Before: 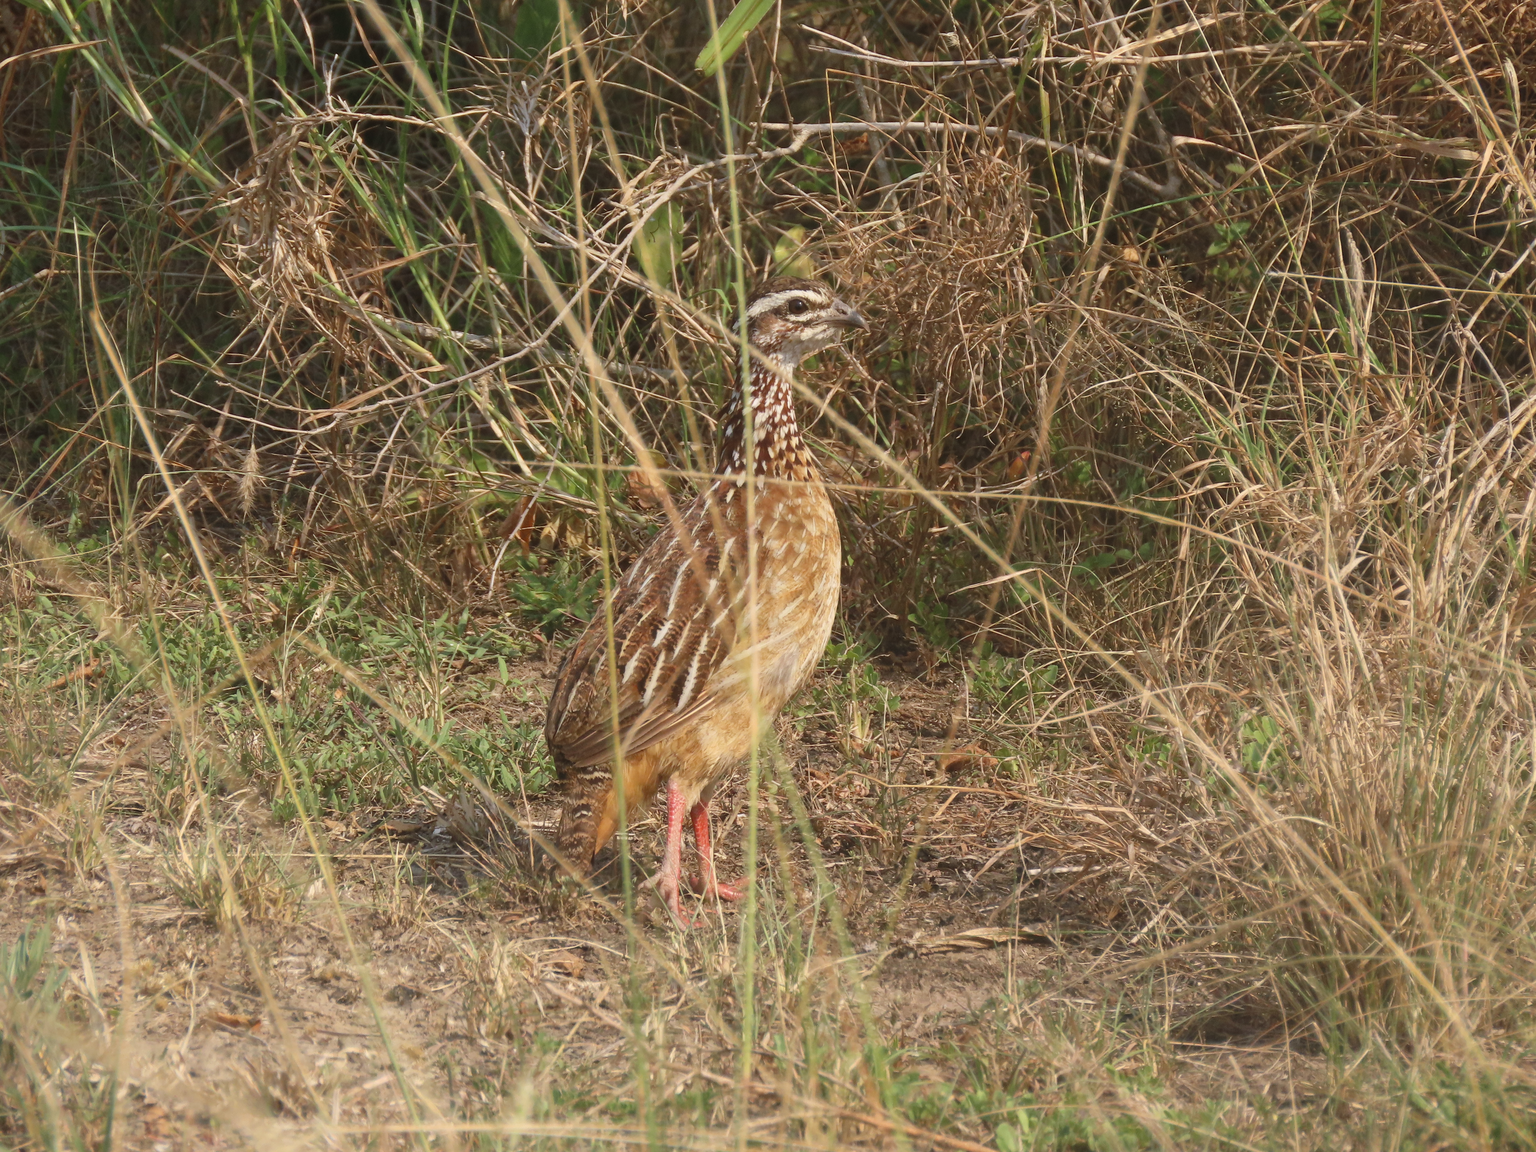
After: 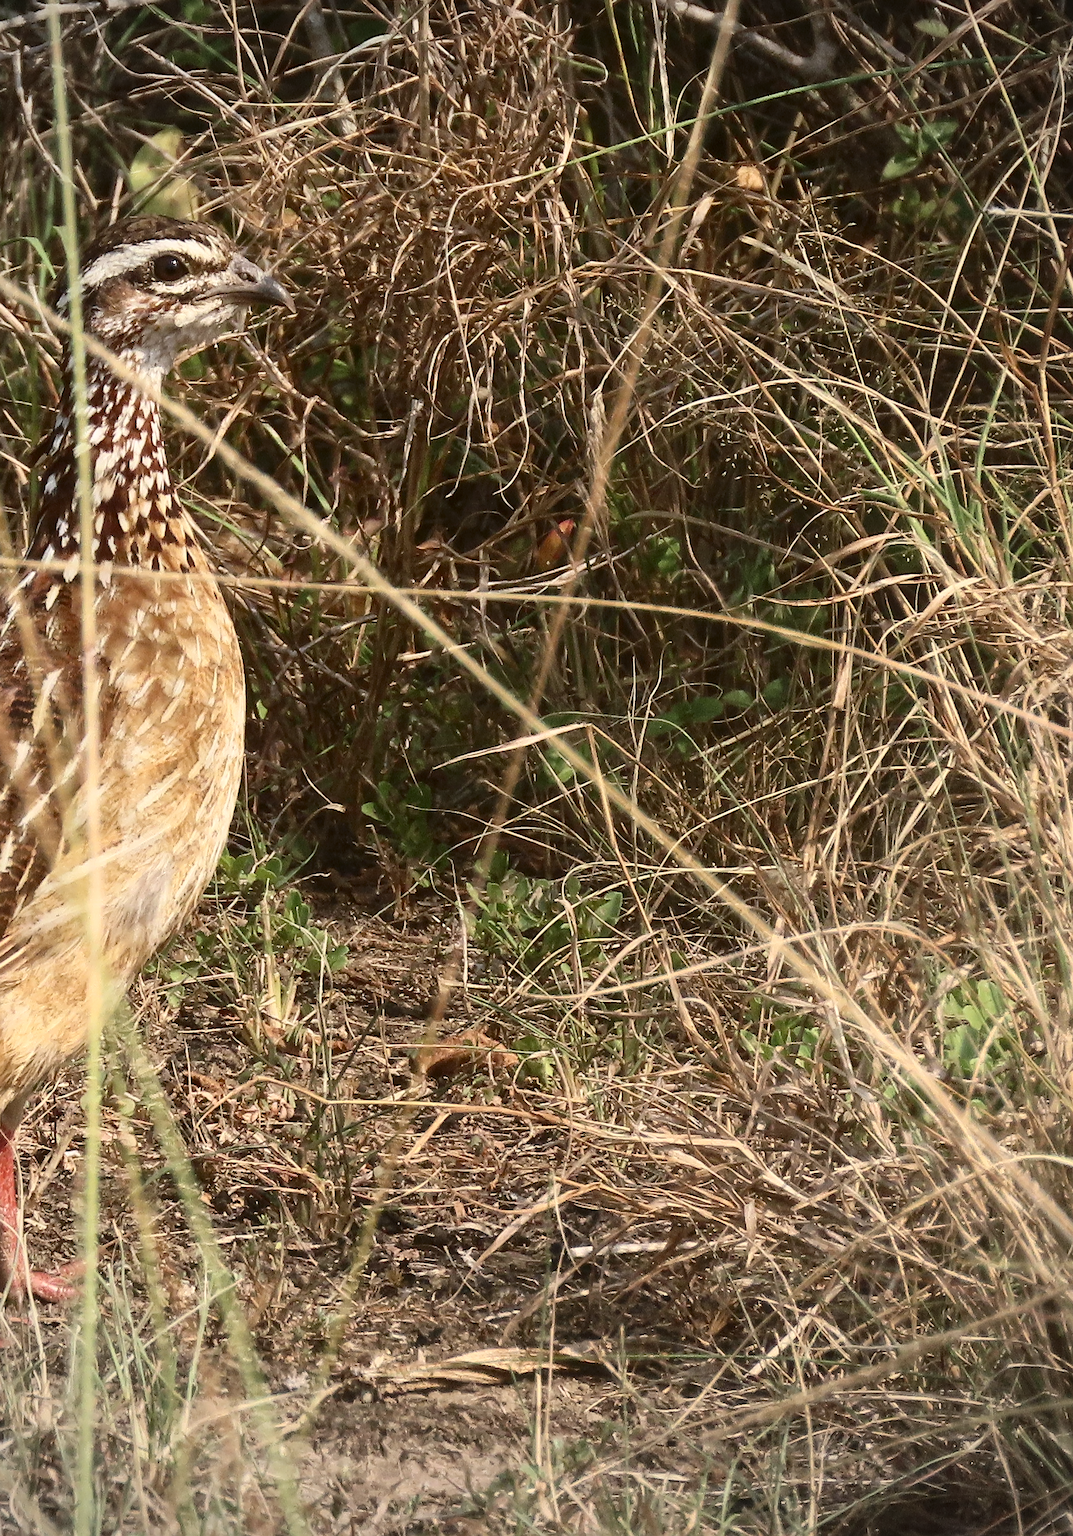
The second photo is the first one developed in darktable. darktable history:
vignetting: fall-off radius 60.98%
sharpen: on, module defaults
crop: left 45.593%, top 13.259%, right 14.232%, bottom 10.084%
contrast brightness saturation: contrast 0.275
local contrast: highlights 100%, shadows 103%, detail 119%, midtone range 0.2
tone equalizer: smoothing diameter 24.91%, edges refinement/feathering 8.83, preserve details guided filter
